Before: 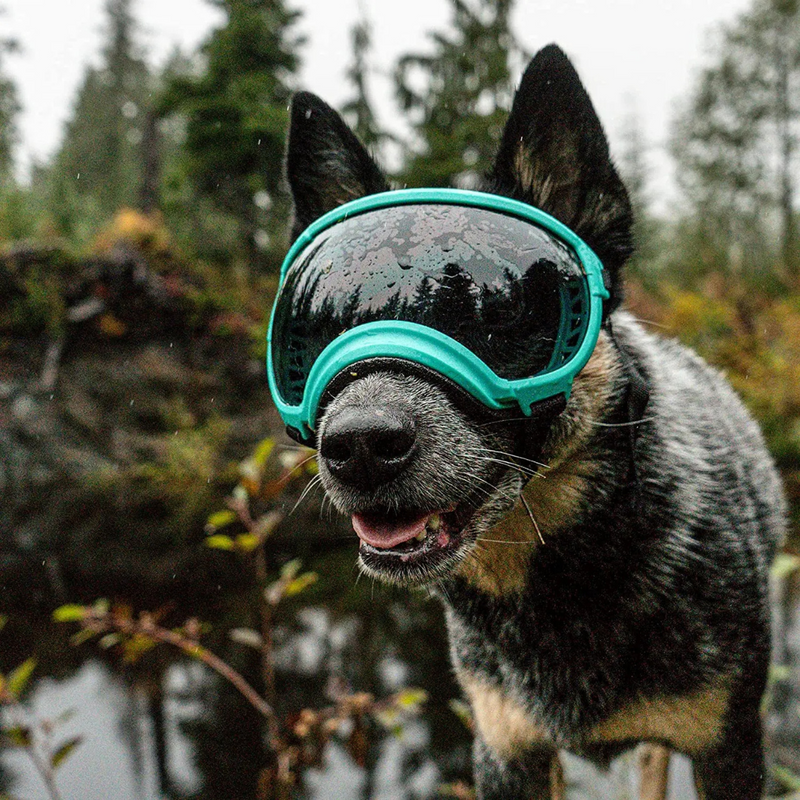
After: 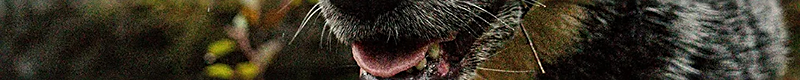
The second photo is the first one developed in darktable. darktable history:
sharpen: on, module defaults
crop and rotate: top 59.084%, bottom 30.916%
